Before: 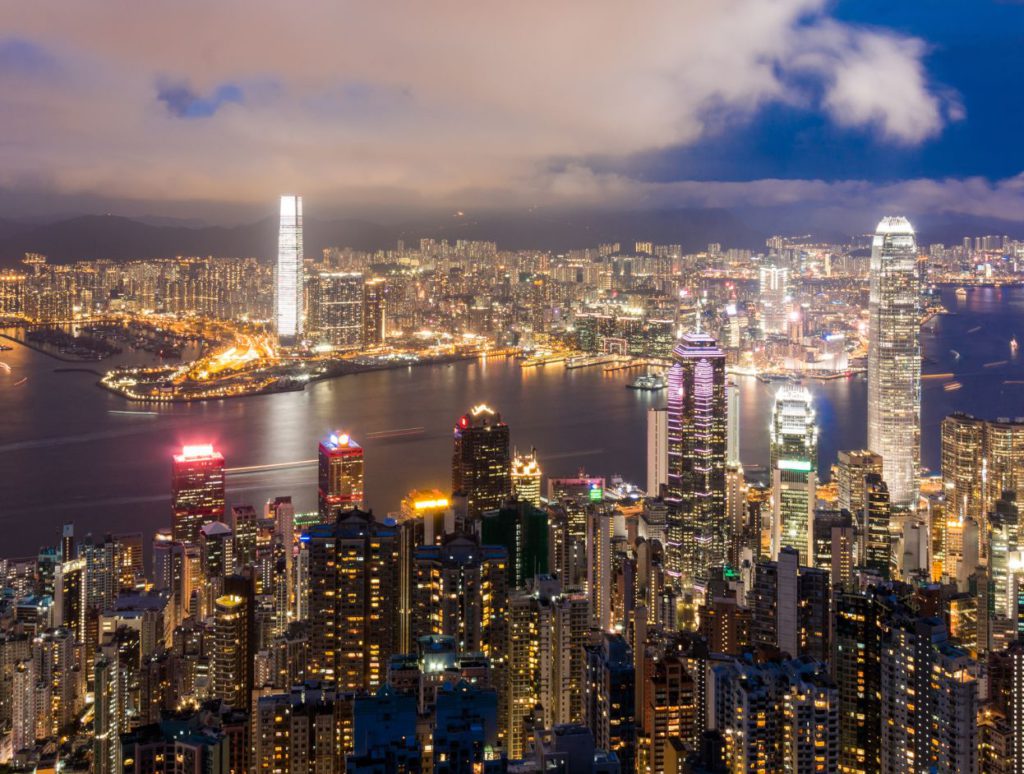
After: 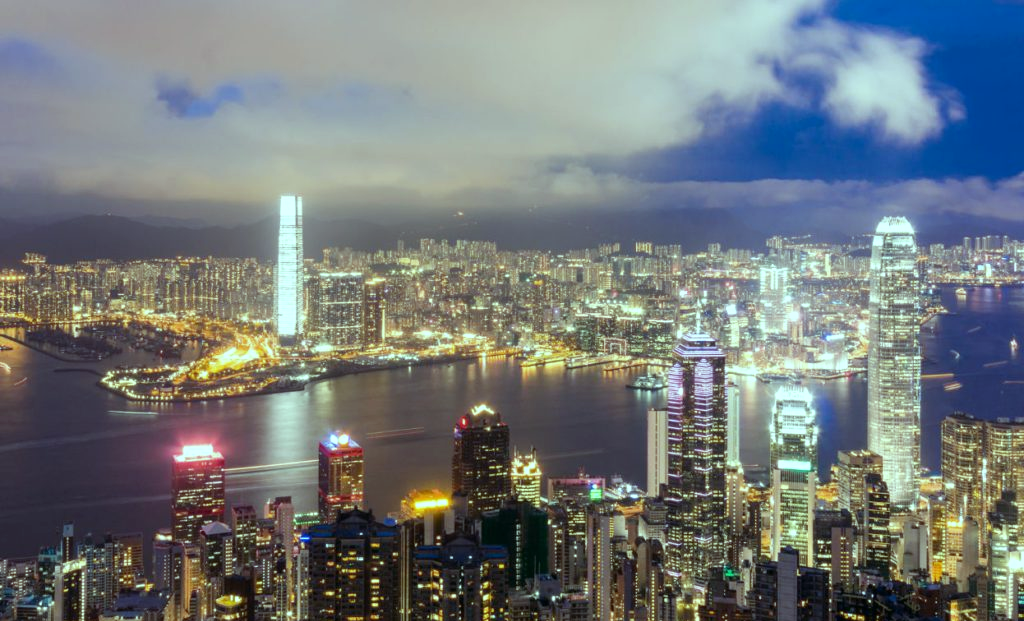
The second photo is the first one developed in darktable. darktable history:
color balance: mode lift, gamma, gain (sRGB), lift [0.997, 0.979, 1.021, 1.011], gamma [1, 1.084, 0.916, 0.998], gain [1, 0.87, 1.13, 1.101], contrast 4.55%, contrast fulcrum 38.24%, output saturation 104.09%
crop: bottom 19.644%
